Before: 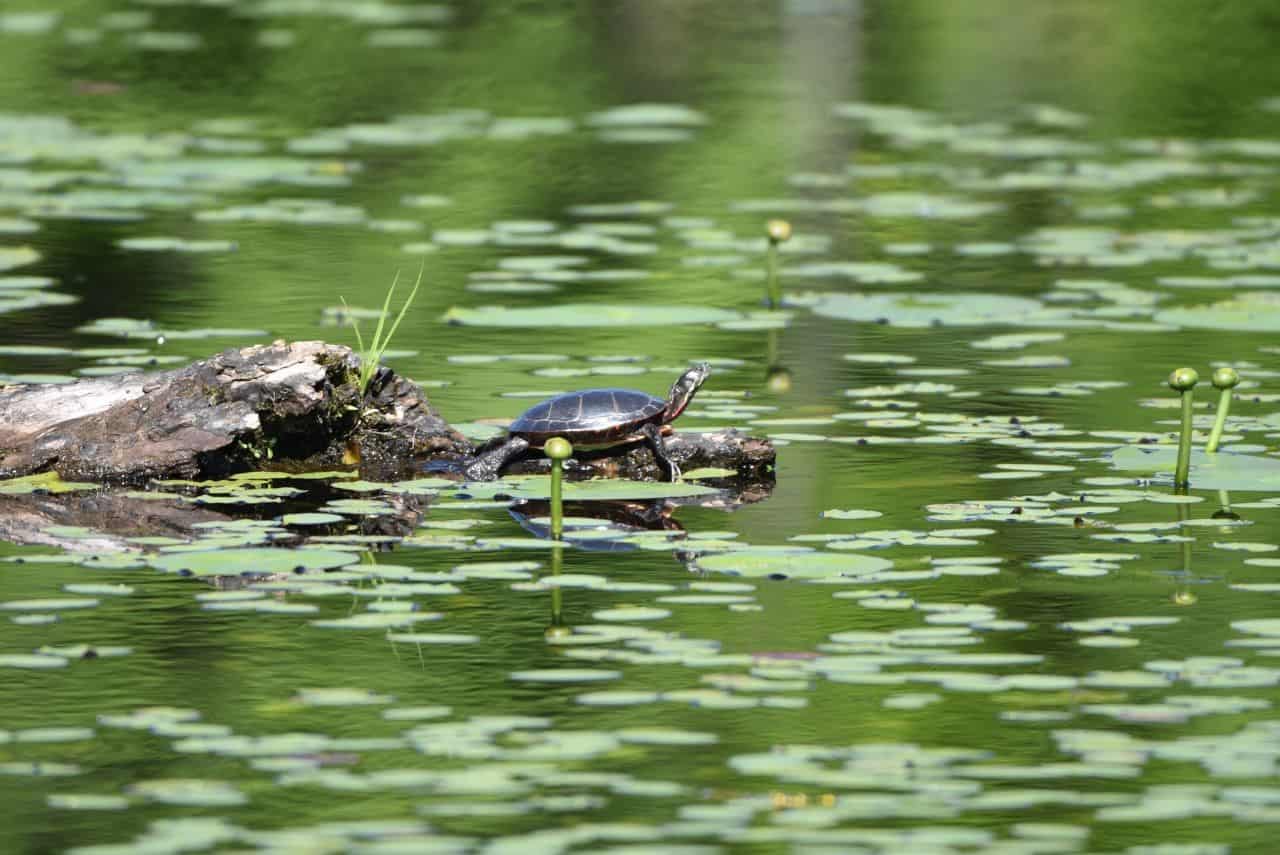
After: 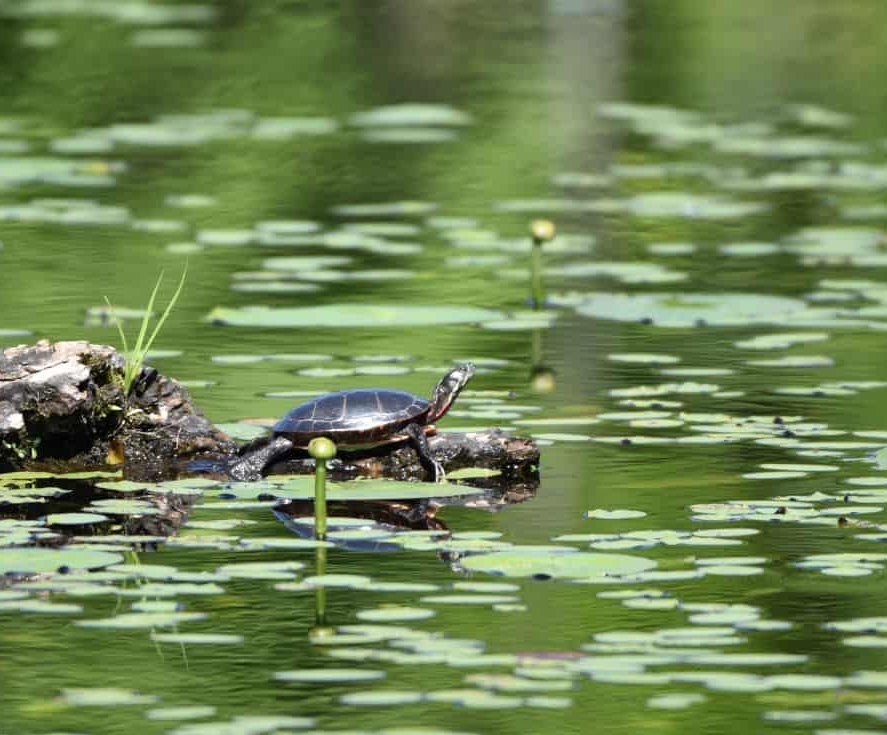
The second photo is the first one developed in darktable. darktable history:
local contrast: mode bilateral grid, contrast 20, coarseness 50, detail 120%, midtone range 0.2
crop: left 18.479%, right 12.2%, bottom 13.971%
